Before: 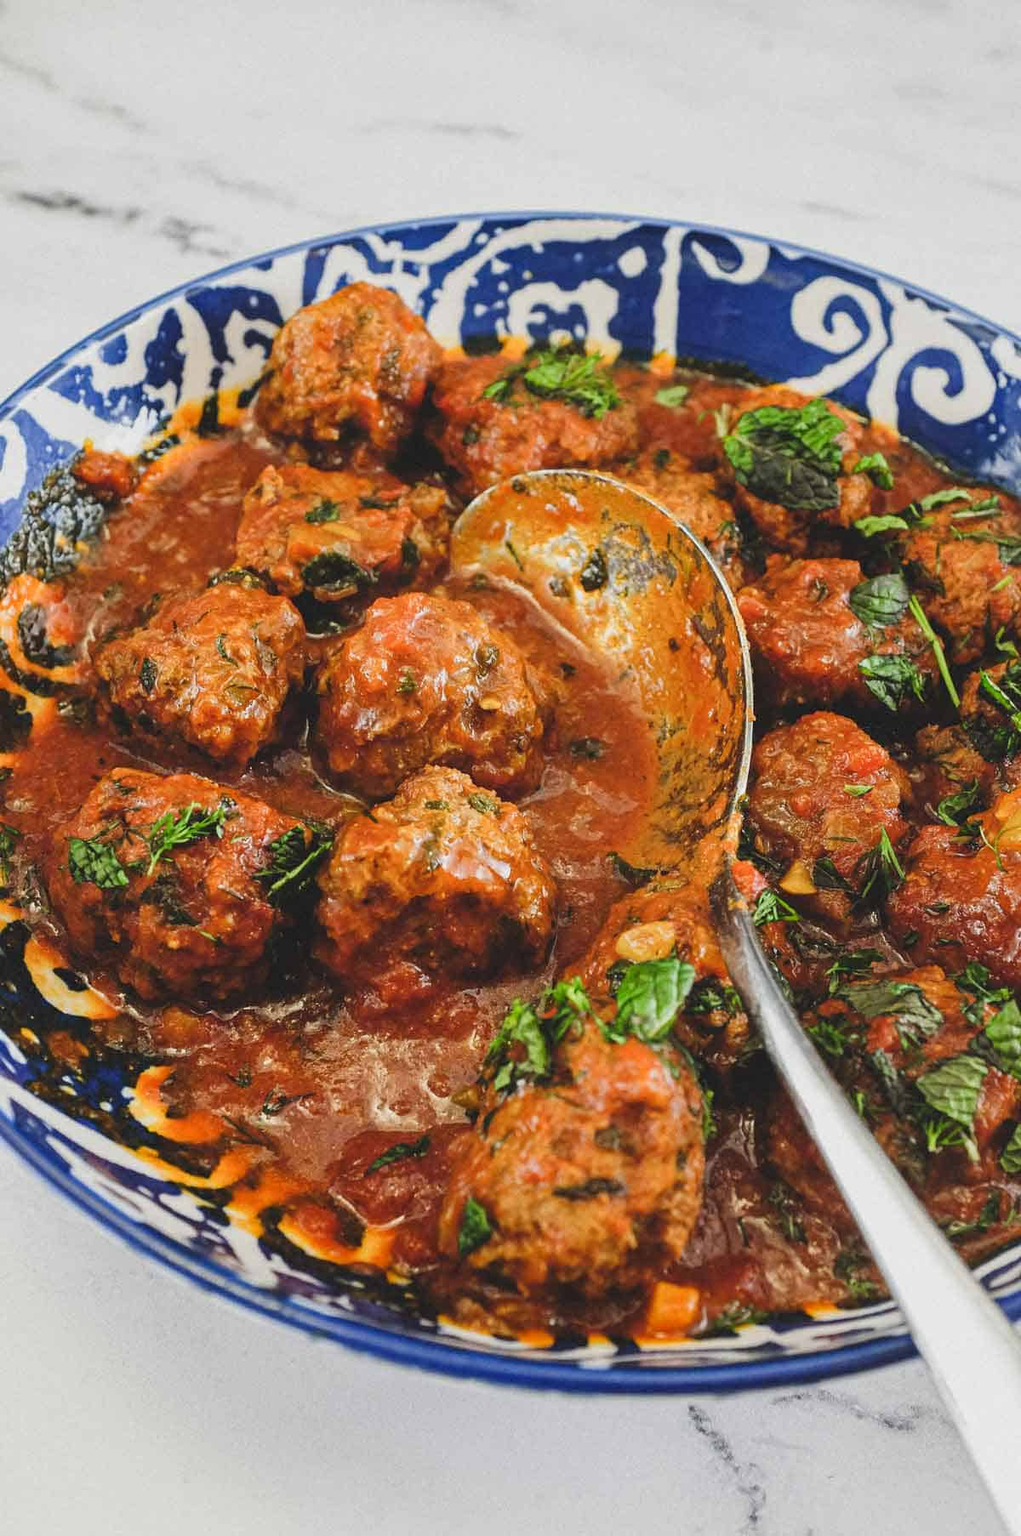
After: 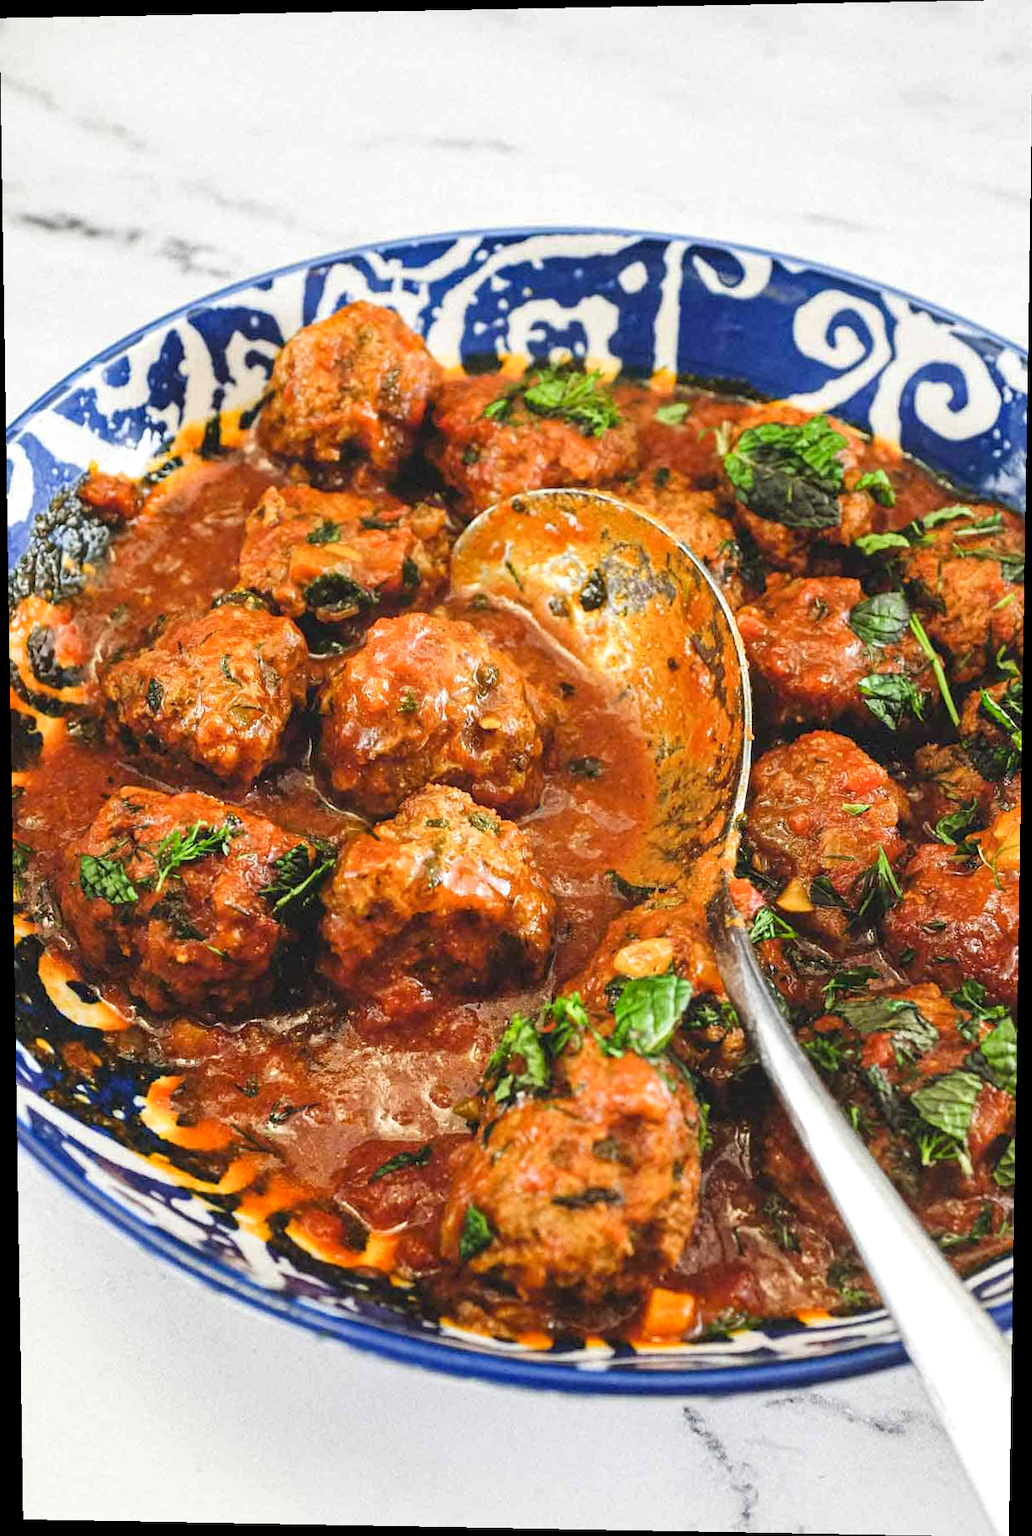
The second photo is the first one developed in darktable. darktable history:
rotate and perspective: lens shift (vertical) 0.048, lens shift (horizontal) -0.024, automatic cropping off
exposure: black level correction 0.005, exposure 0.417 EV, compensate highlight preservation false
